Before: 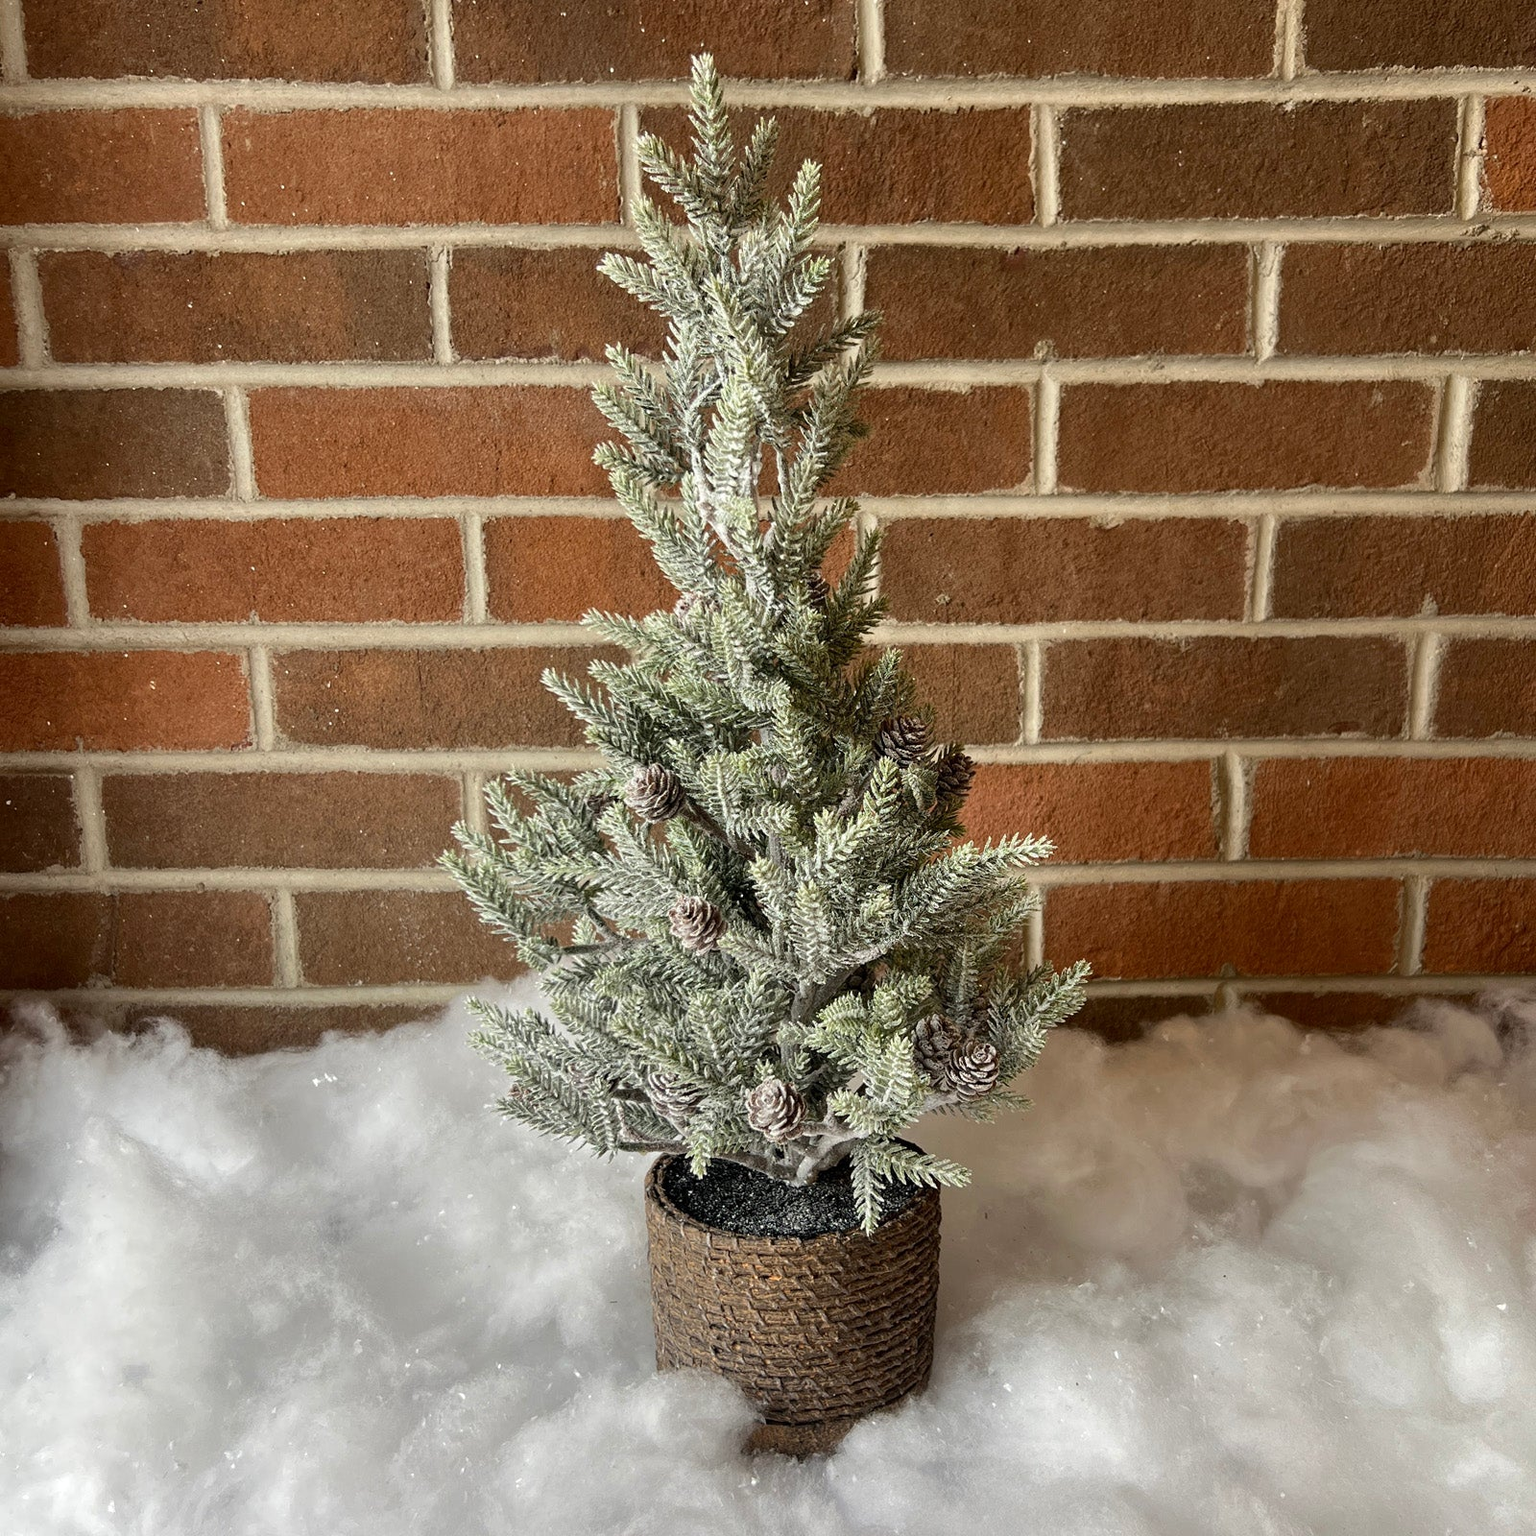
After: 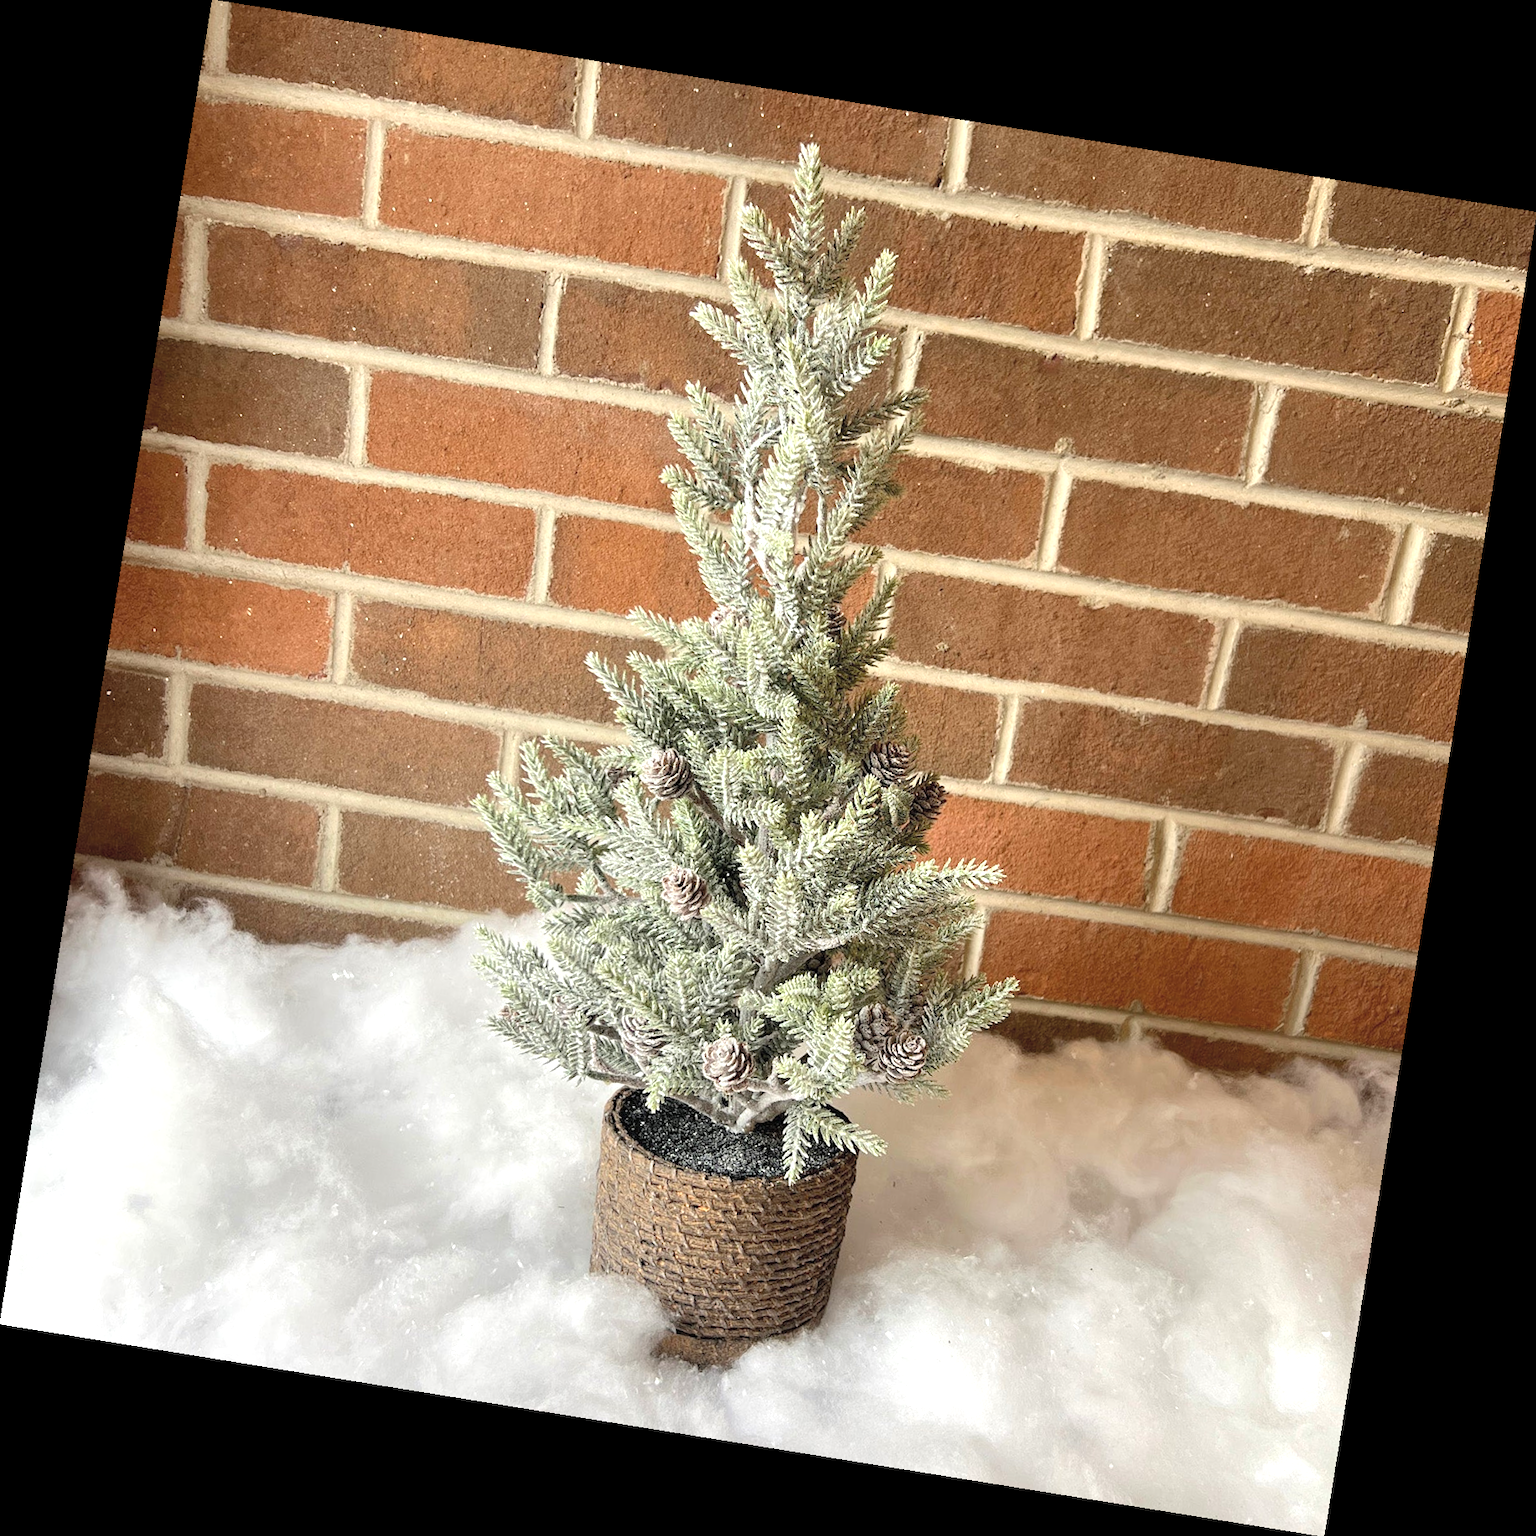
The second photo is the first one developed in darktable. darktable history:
rotate and perspective: rotation 9.12°, automatic cropping off
exposure: exposure 0.6 EV, compensate highlight preservation false
contrast brightness saturation: brightness 0.15
